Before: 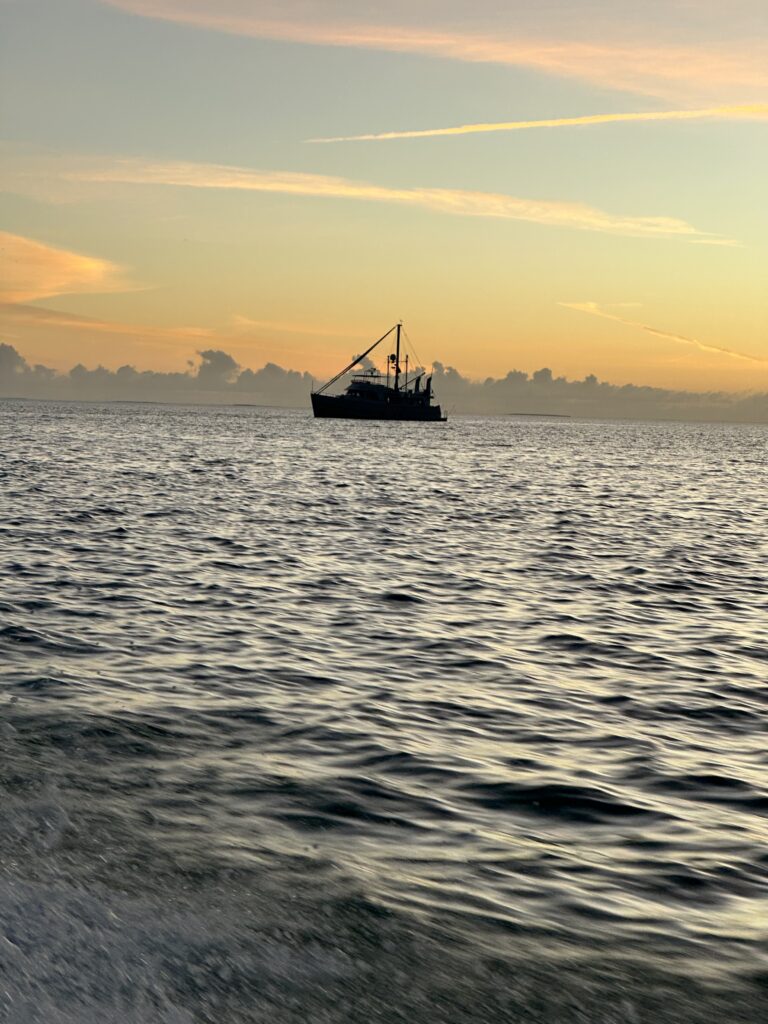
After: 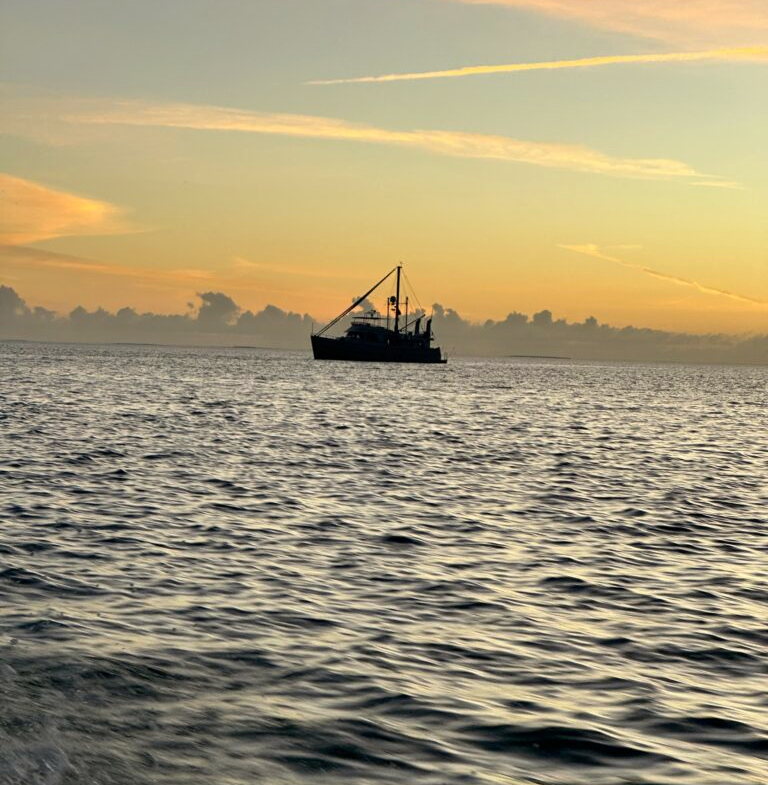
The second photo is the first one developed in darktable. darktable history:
shadows and highlights: shadows 29.32, highlights -29.32, low approximation 0.01, soften with gaussian
crop: top 5.667%, bottom 17.637%
color correction: highlights a* 0.816, highlights b* 2.78, saturation 1.1
